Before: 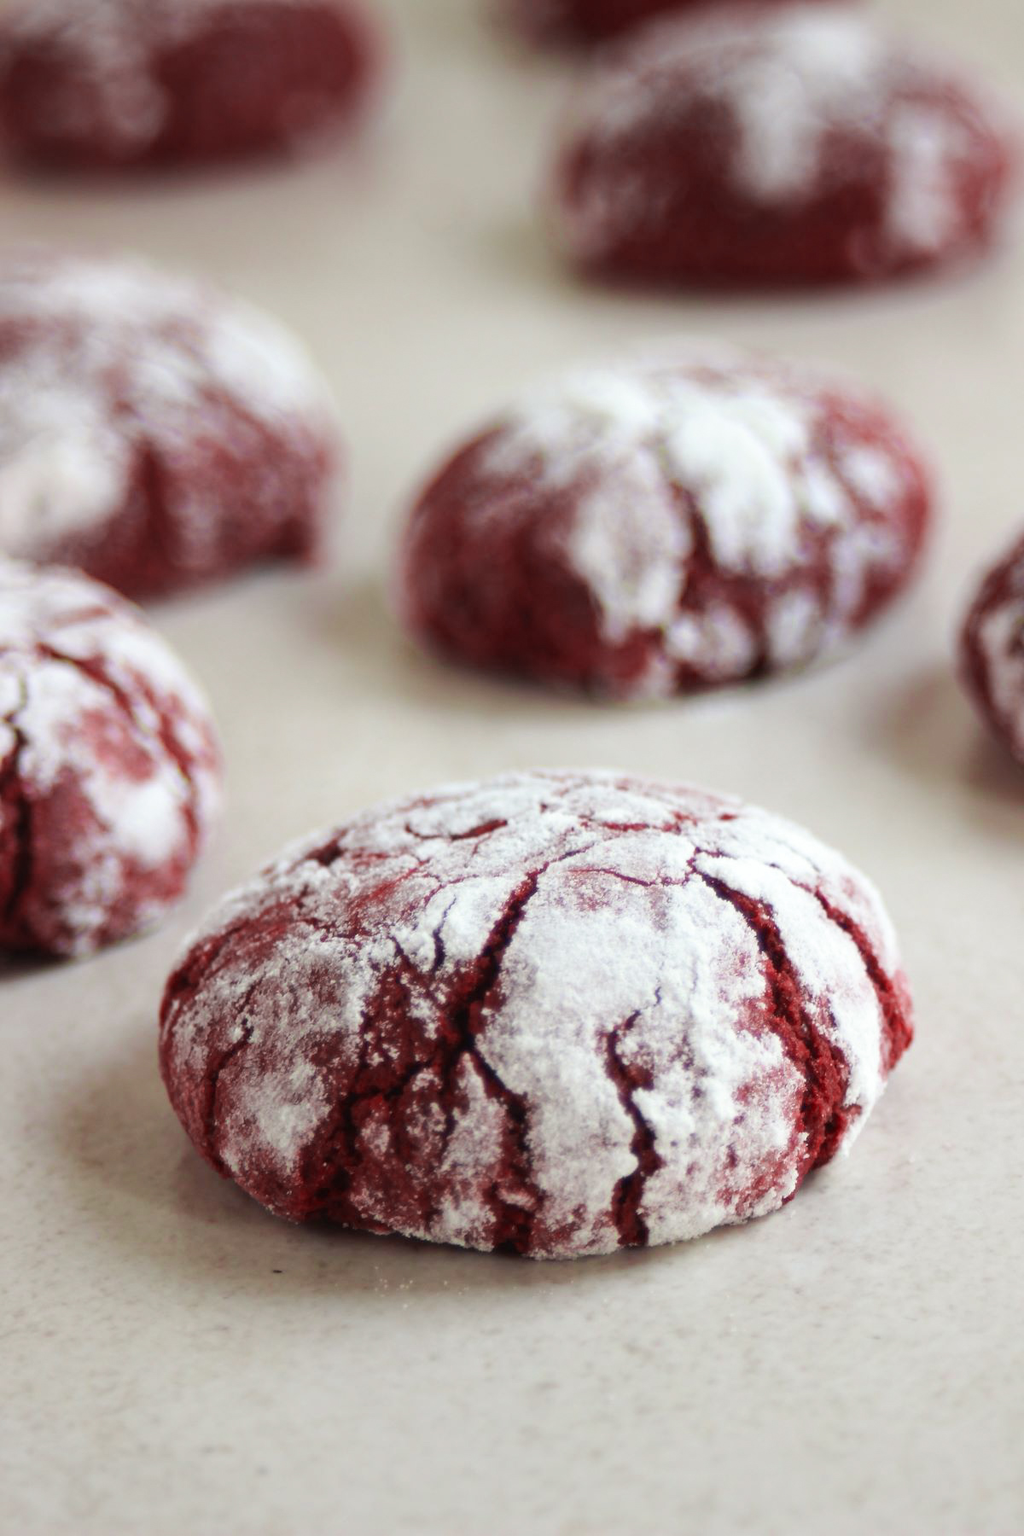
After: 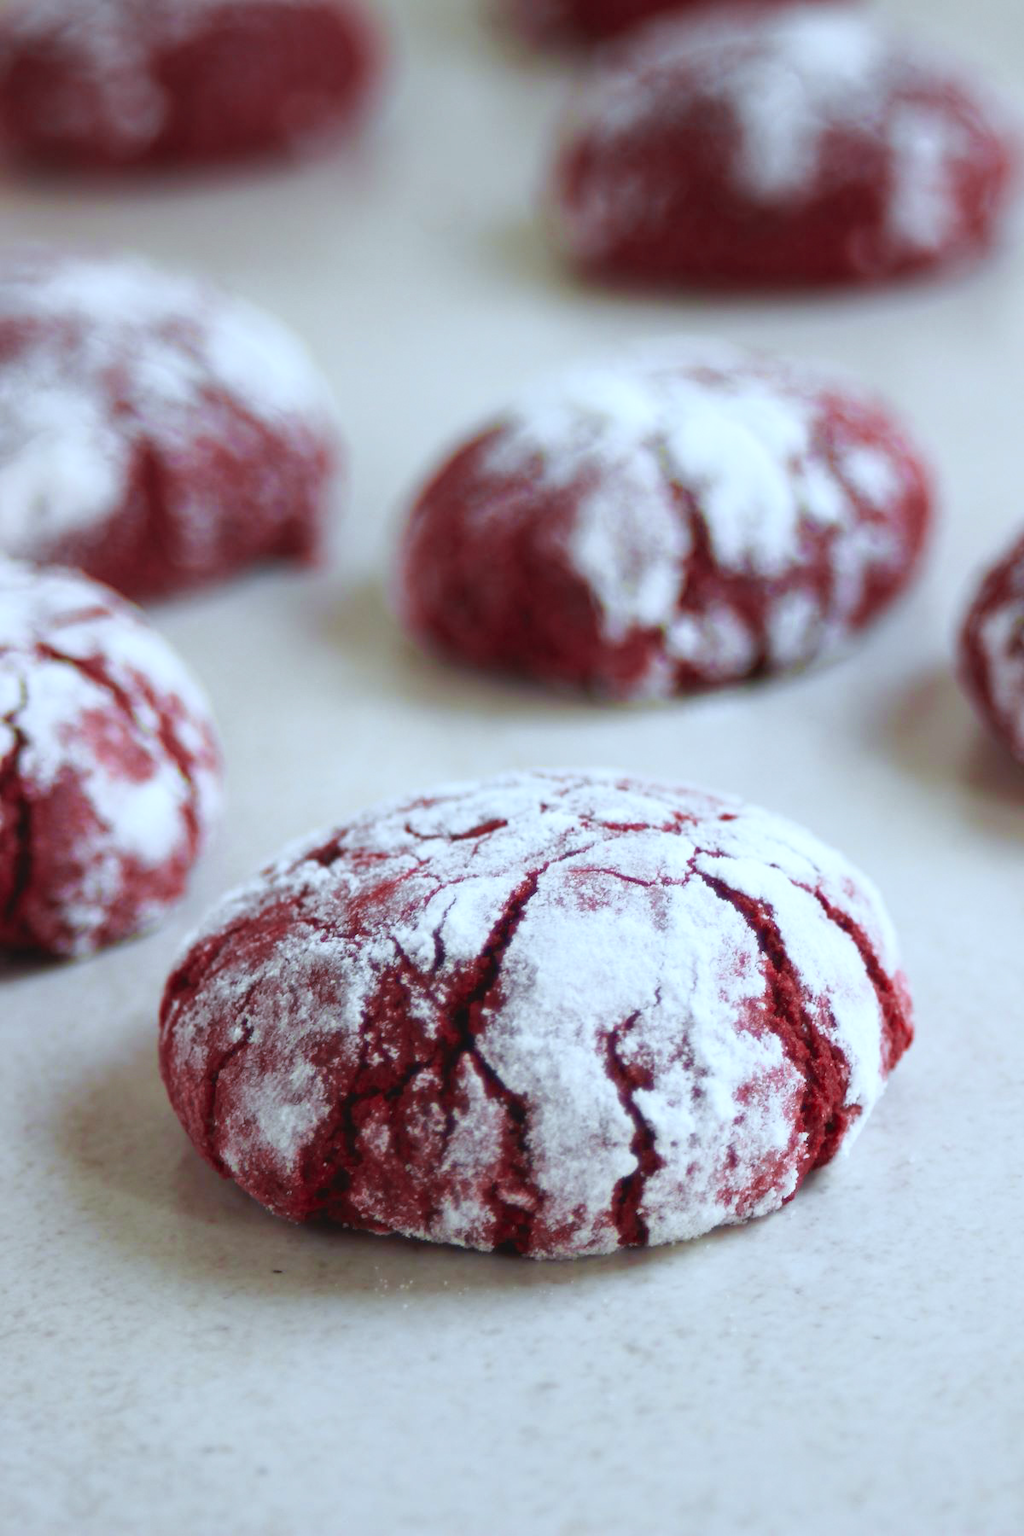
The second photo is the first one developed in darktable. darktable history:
white balance: red 0.924, blue 1.095
tone curve: curves: ch0 [(0, 0.024) (0.119, 0.146) (0.474, 0.464) (0.718, 0.721) (0.817, 0.839) (1, 0.998)]; ch1 [(0, 0) (0.377, 0.416) (0.439, 0.451) (0.477, 0.477) (0.501, 0.497) (0.538, 0.544) (0.58, 0.602) (0.664, 0.676) (0.783, 0.804) (1, 1)]; ch2 [(0, 0) (0.38, 0.405) (0.463, 0.456) (0.498, 0.497) (0.524, 0.535) (0.578, 0.576) (0.648, 0.665) (1, 1)], color space Lab, independent channels, preserve colors none
